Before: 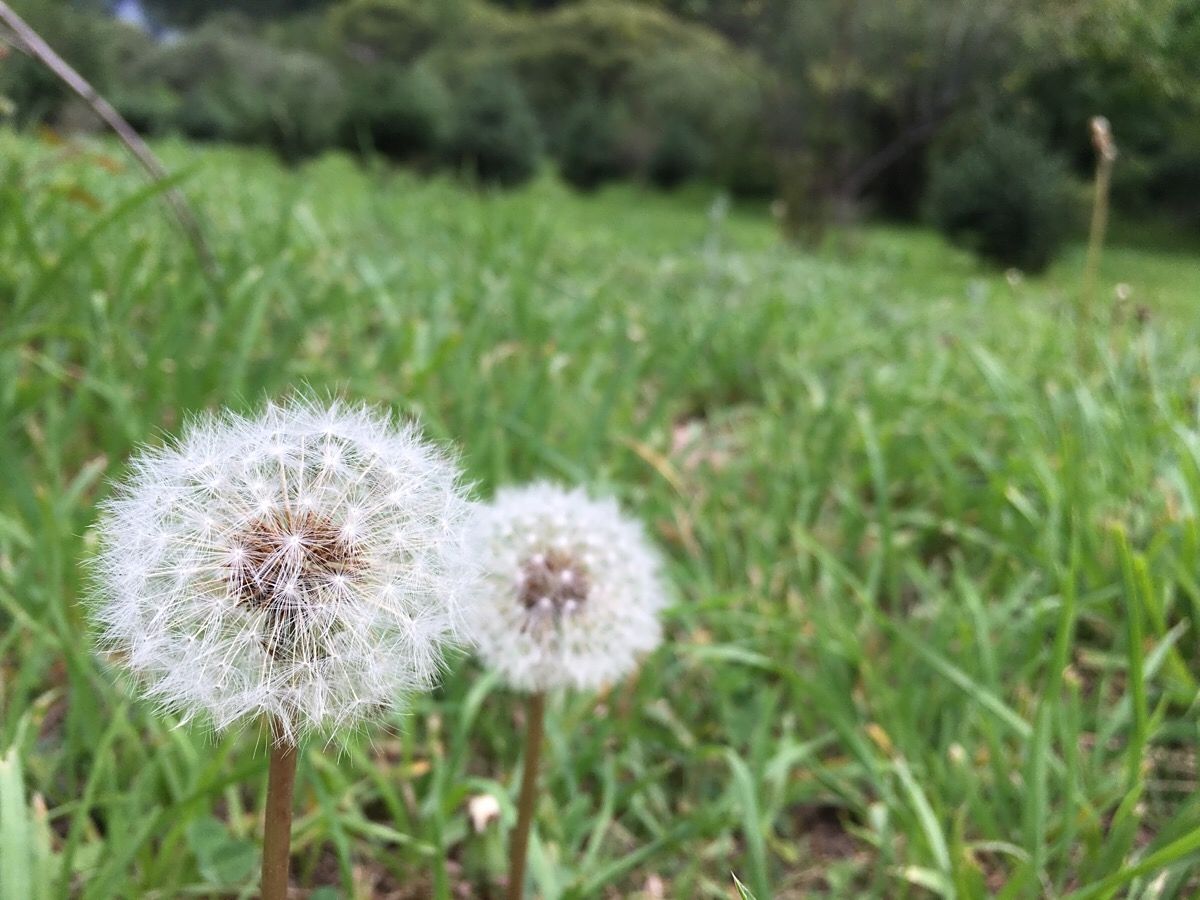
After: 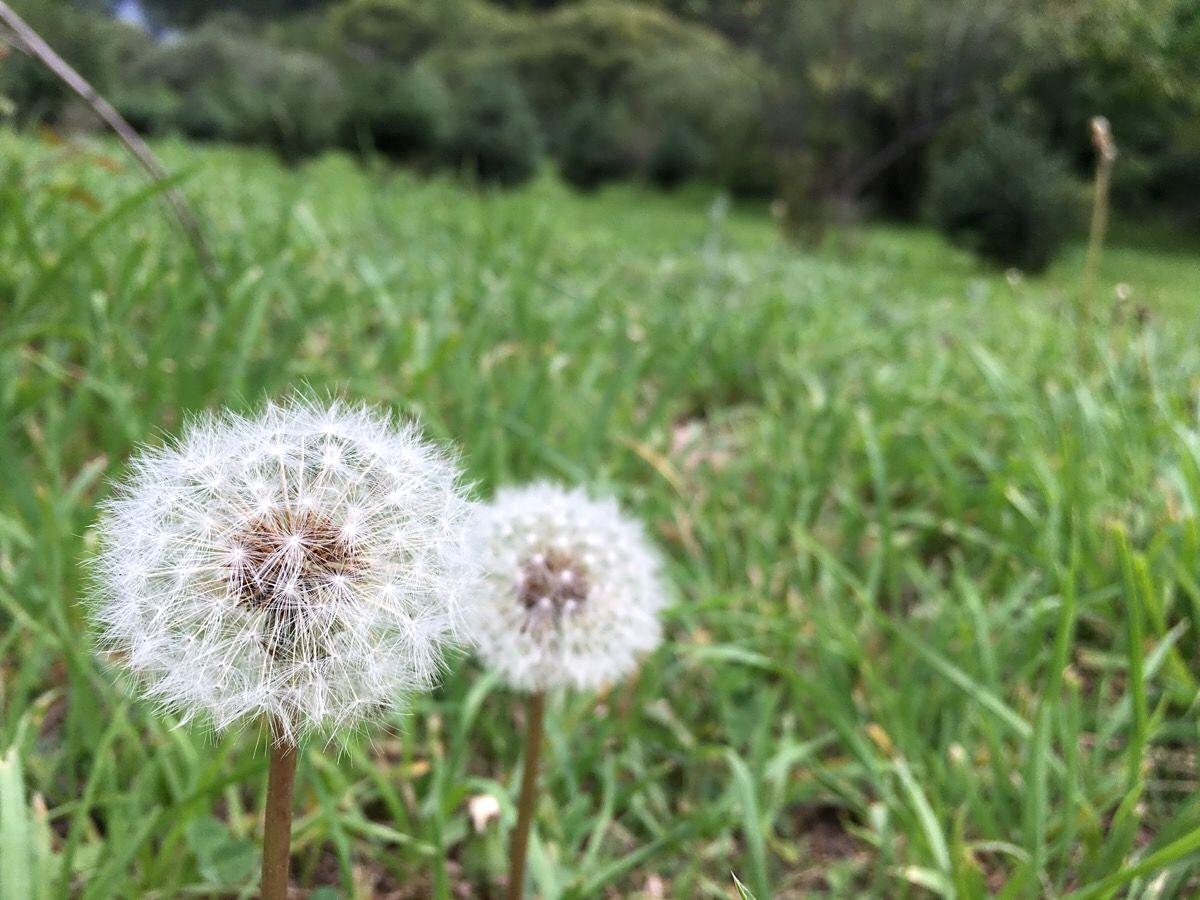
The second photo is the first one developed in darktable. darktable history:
local contrast: highlights 106%, shadows 103%, detail 119%, midtone range 0.2
